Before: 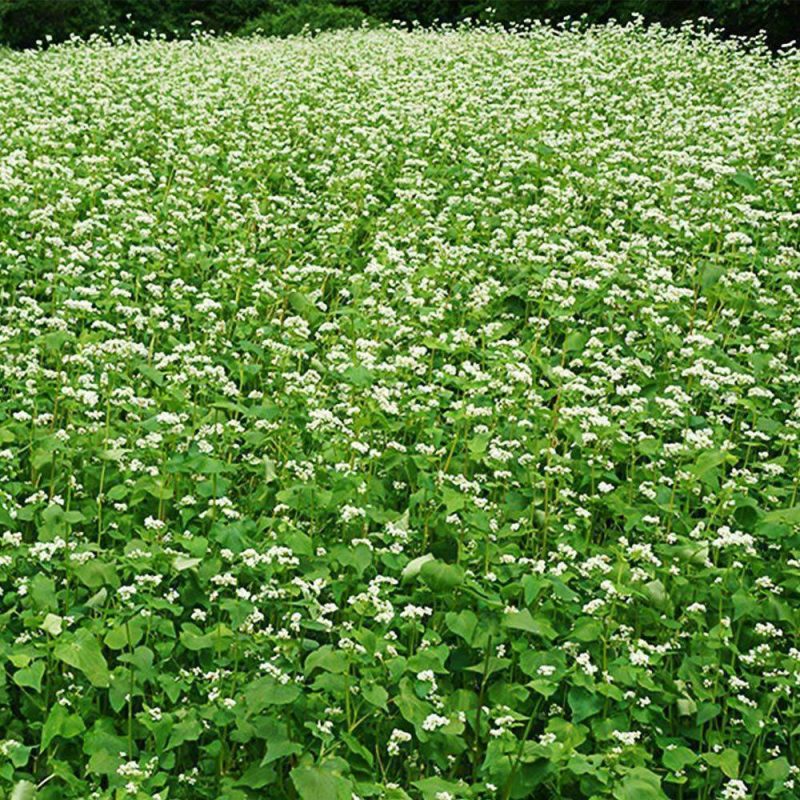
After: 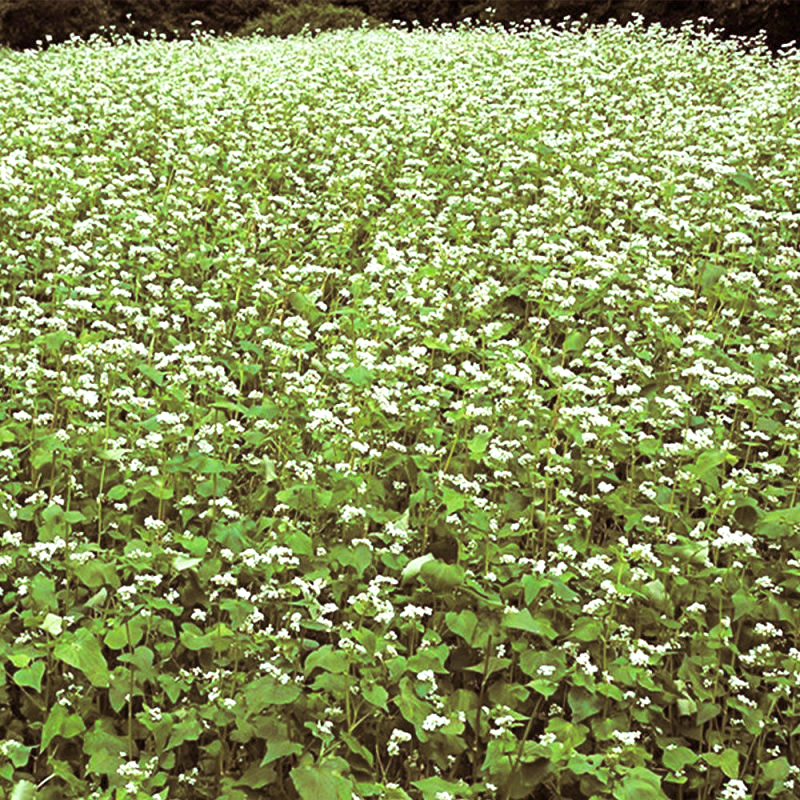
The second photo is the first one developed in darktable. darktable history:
split-toning: highlights › hue 180°
exposure: black level correction 0.001, exposure 0.5 EV, compensate exposure bias true, compensate highlight preservation false
